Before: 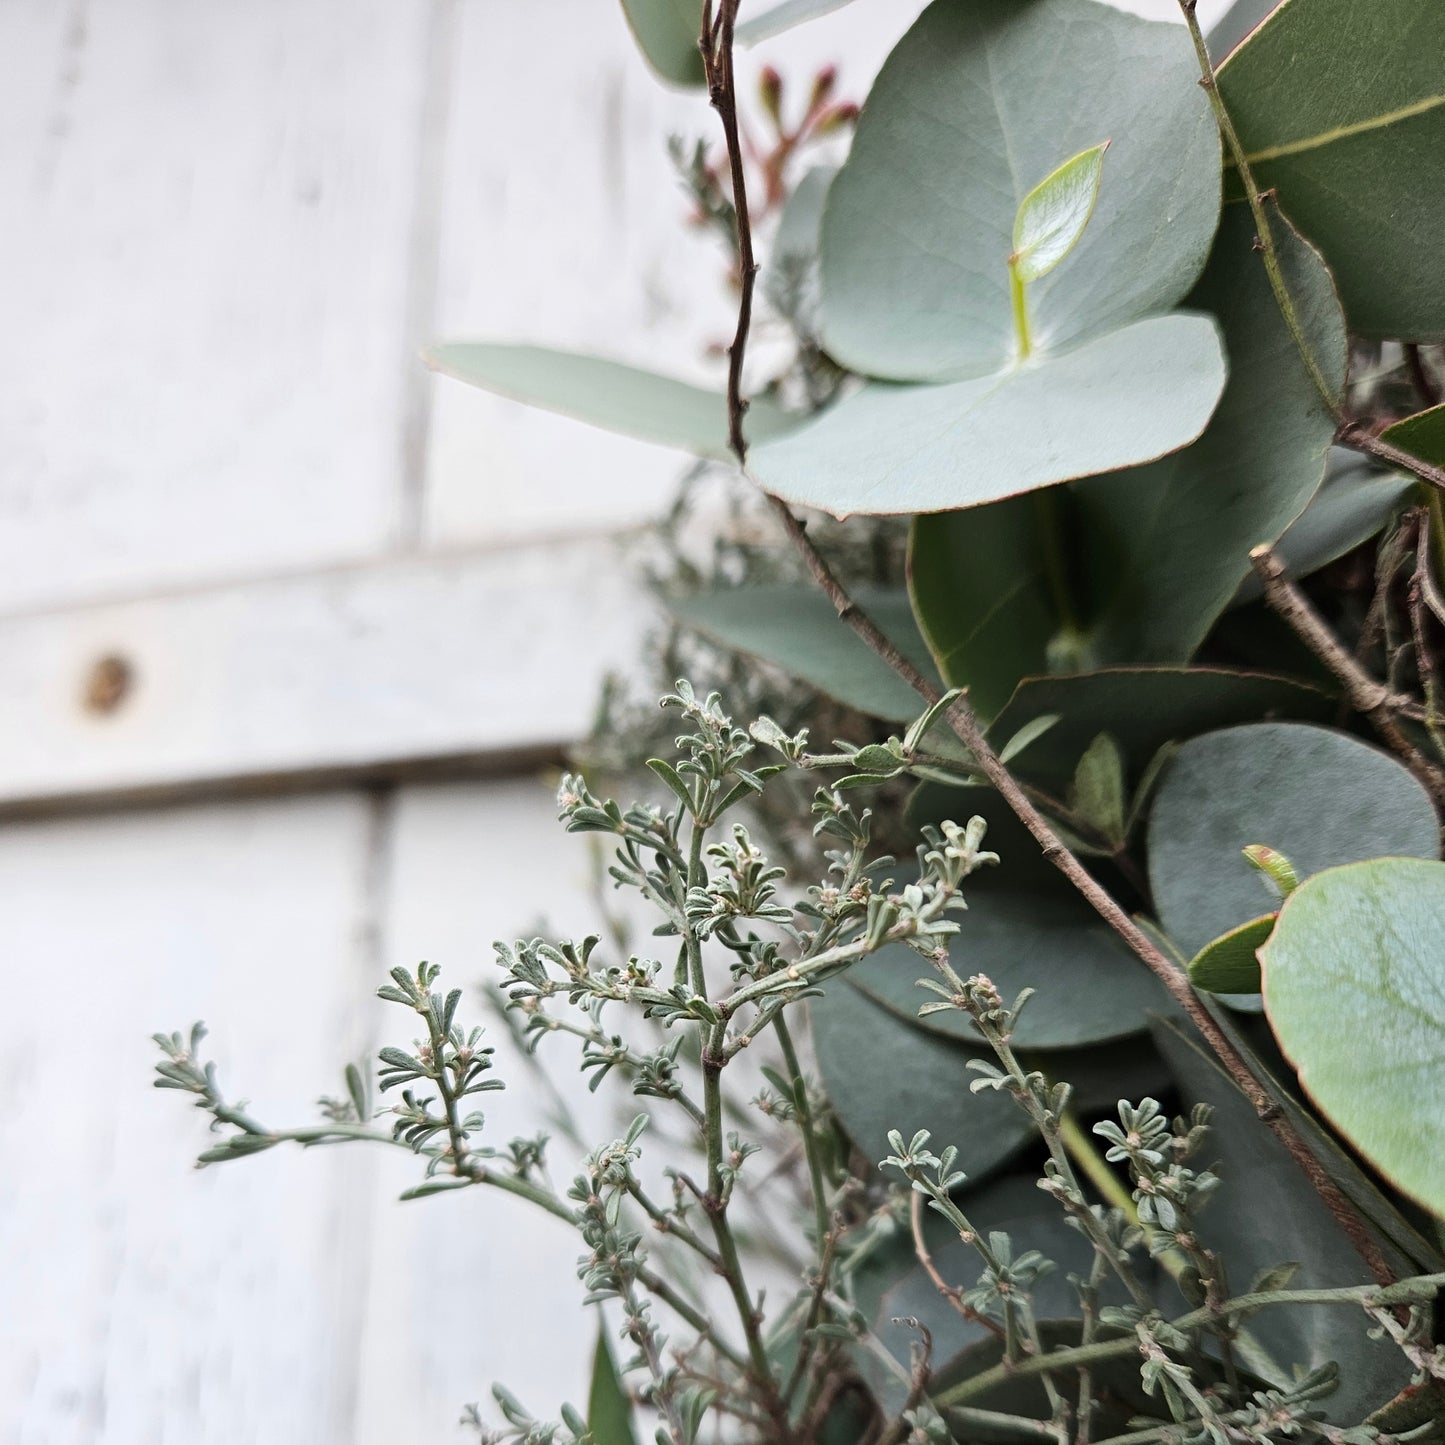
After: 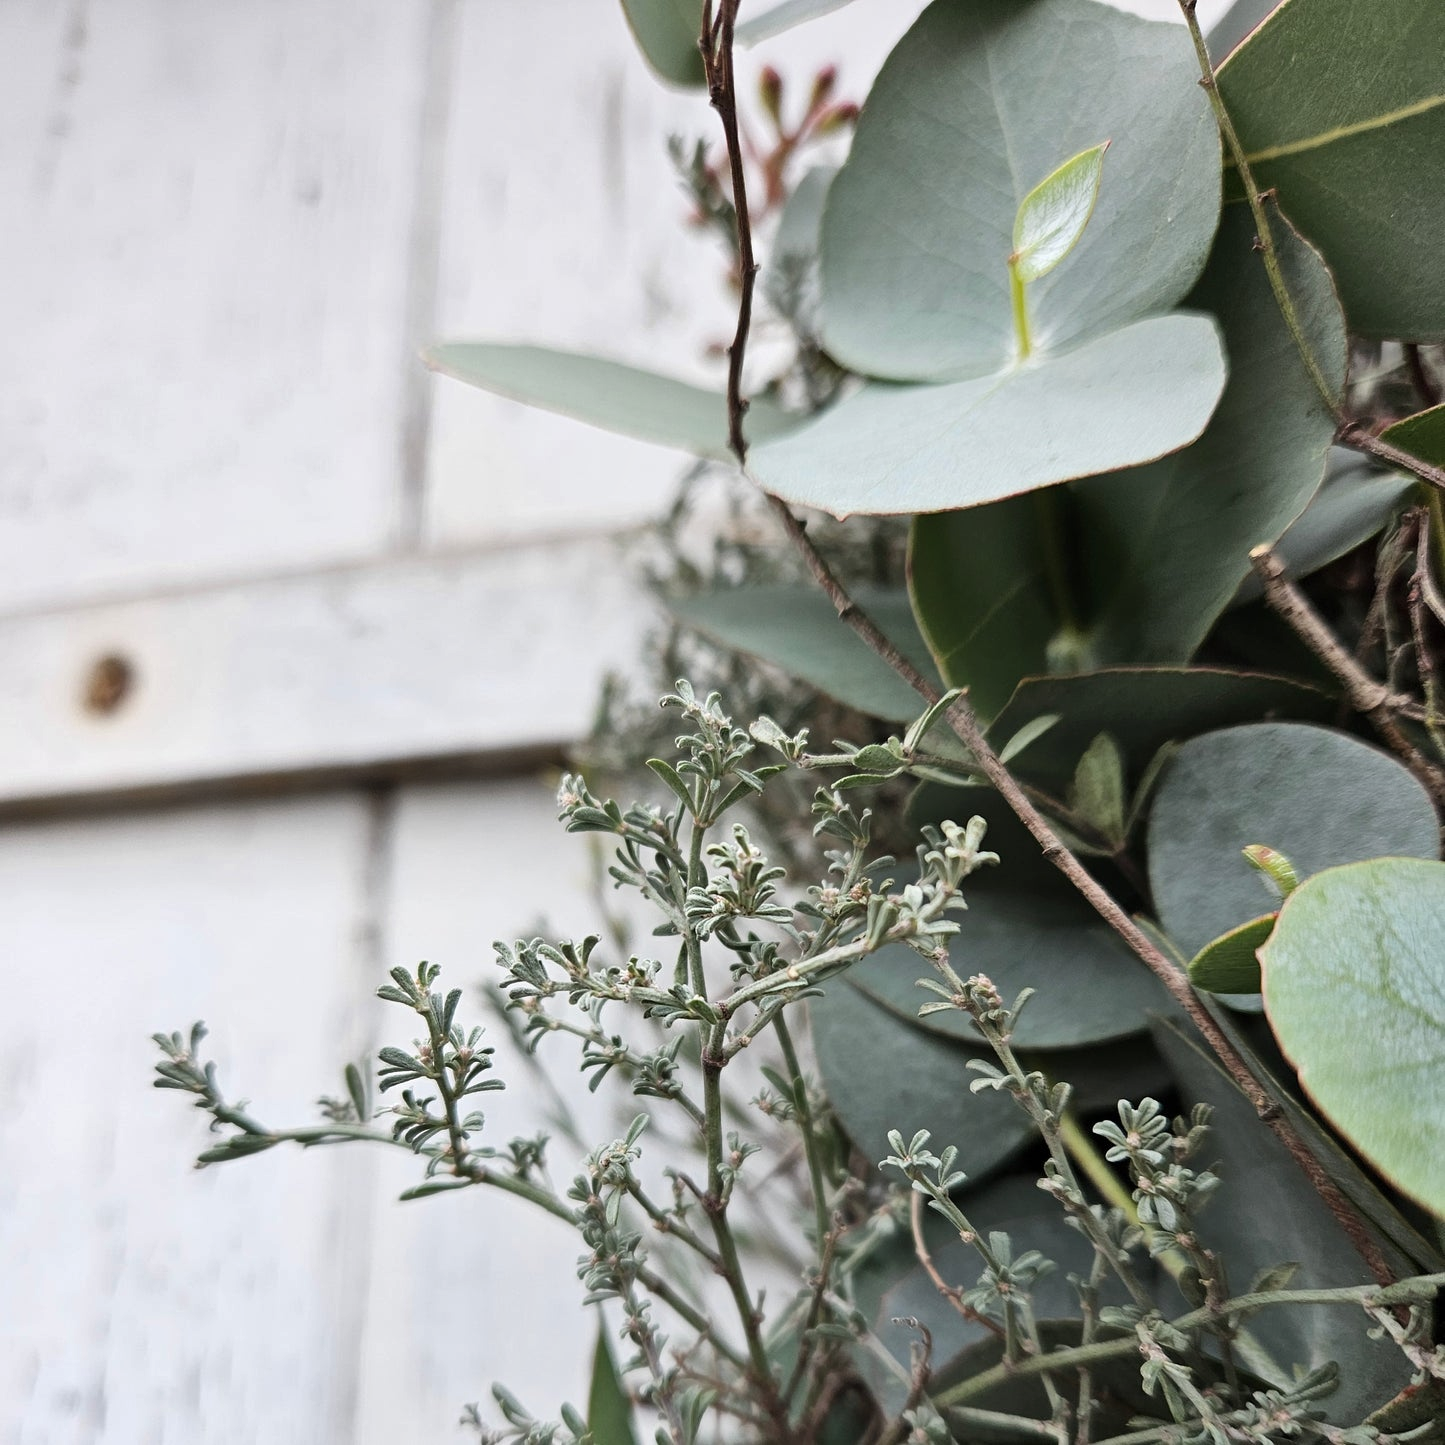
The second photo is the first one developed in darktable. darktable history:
shadows and highlights: shadows 35.72, highlights -34.78, highlights color adjustment 73.1%, soften with gaussian
contrast brightness saturation: saturation -0.068
